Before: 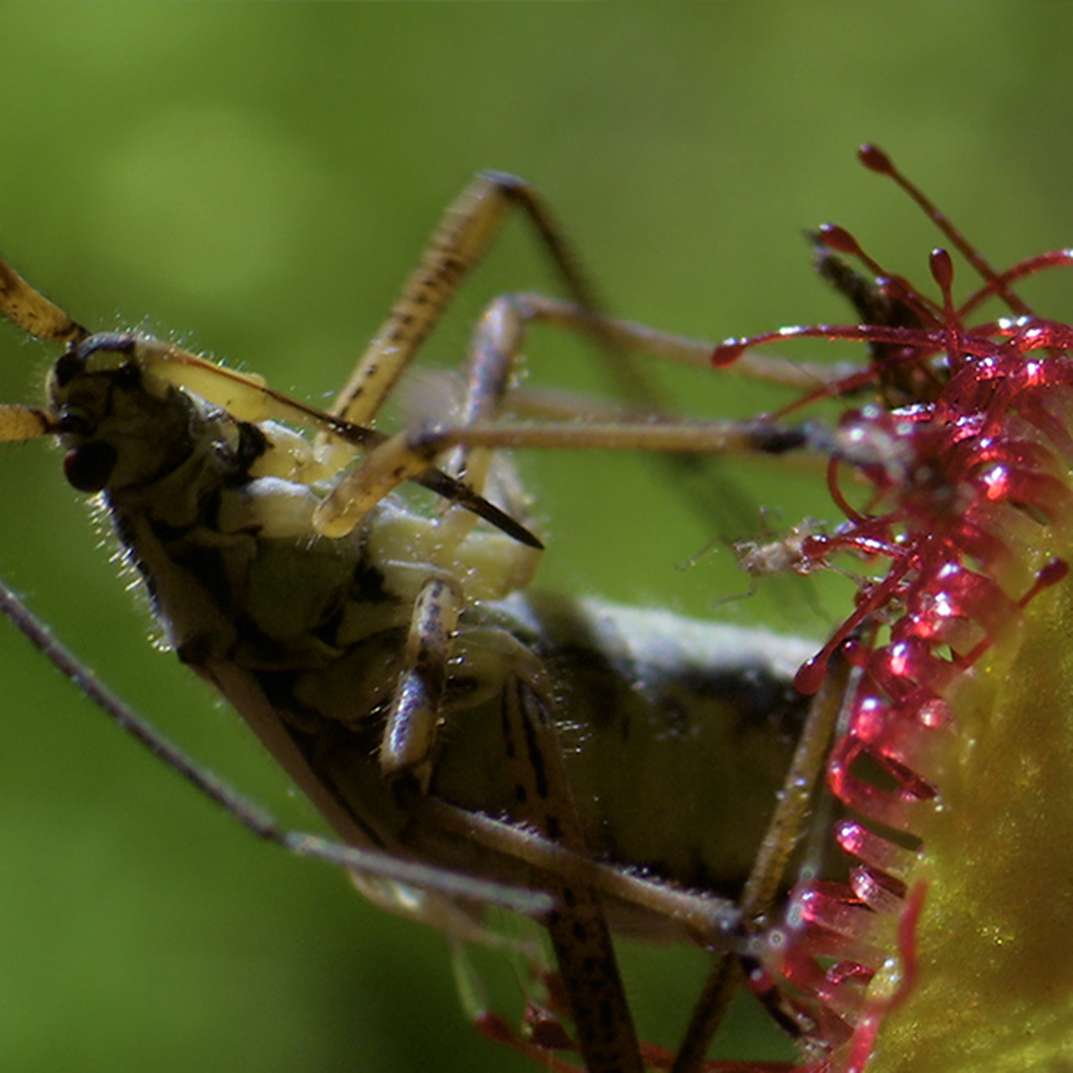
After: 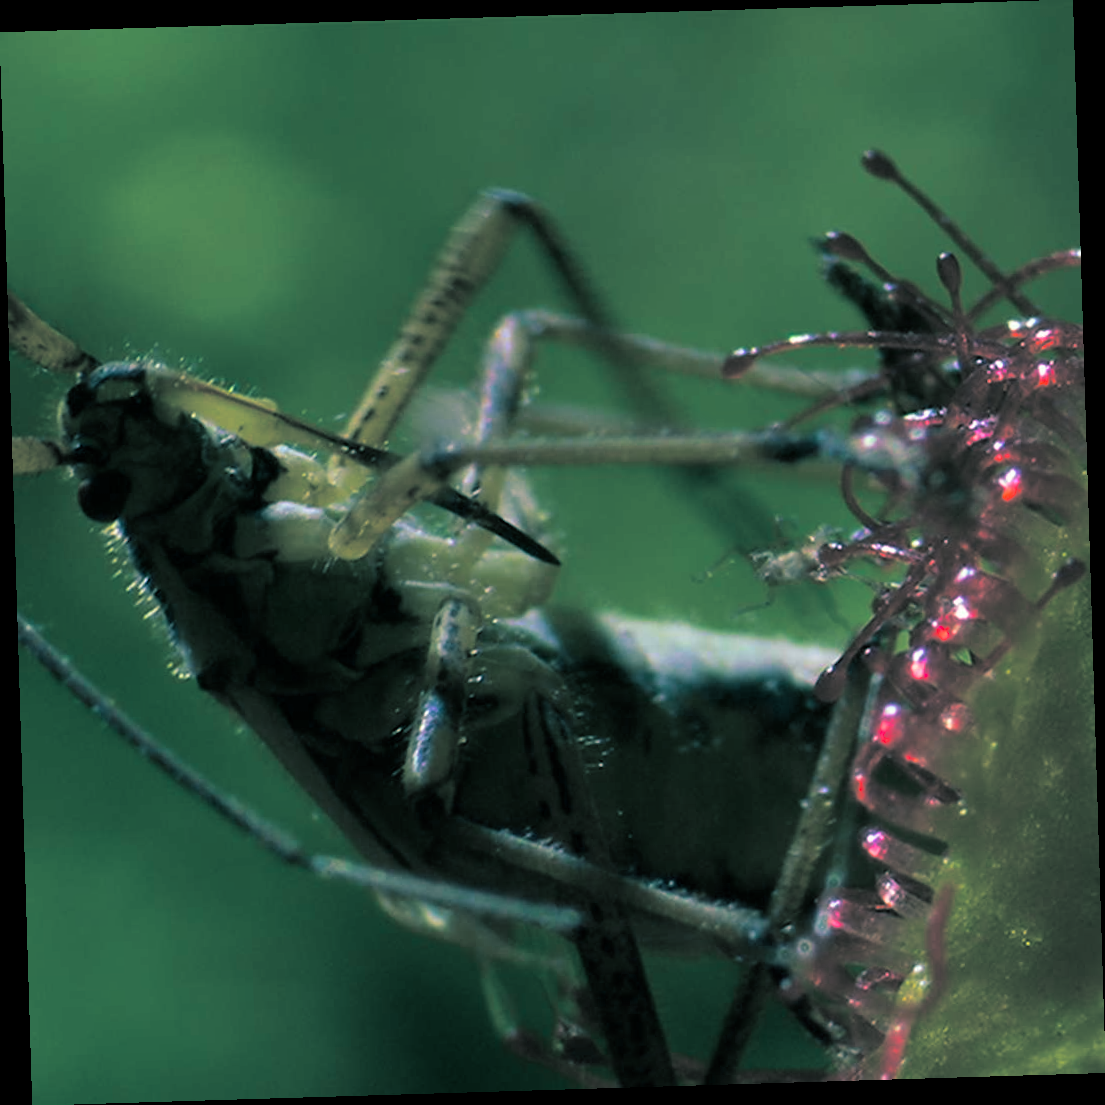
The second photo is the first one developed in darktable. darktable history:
rotate and perspective: rotation -1.75°, automatic cropping off
color correction: highlights a* -2.68, highlights b* 2.57
color balance rgb: perceptual saturation grading › global saturation 25%, global vibrance 20%
split-toning: shadows › hue 186.43°, highlights › hue 49.29°, compress 30.29%
